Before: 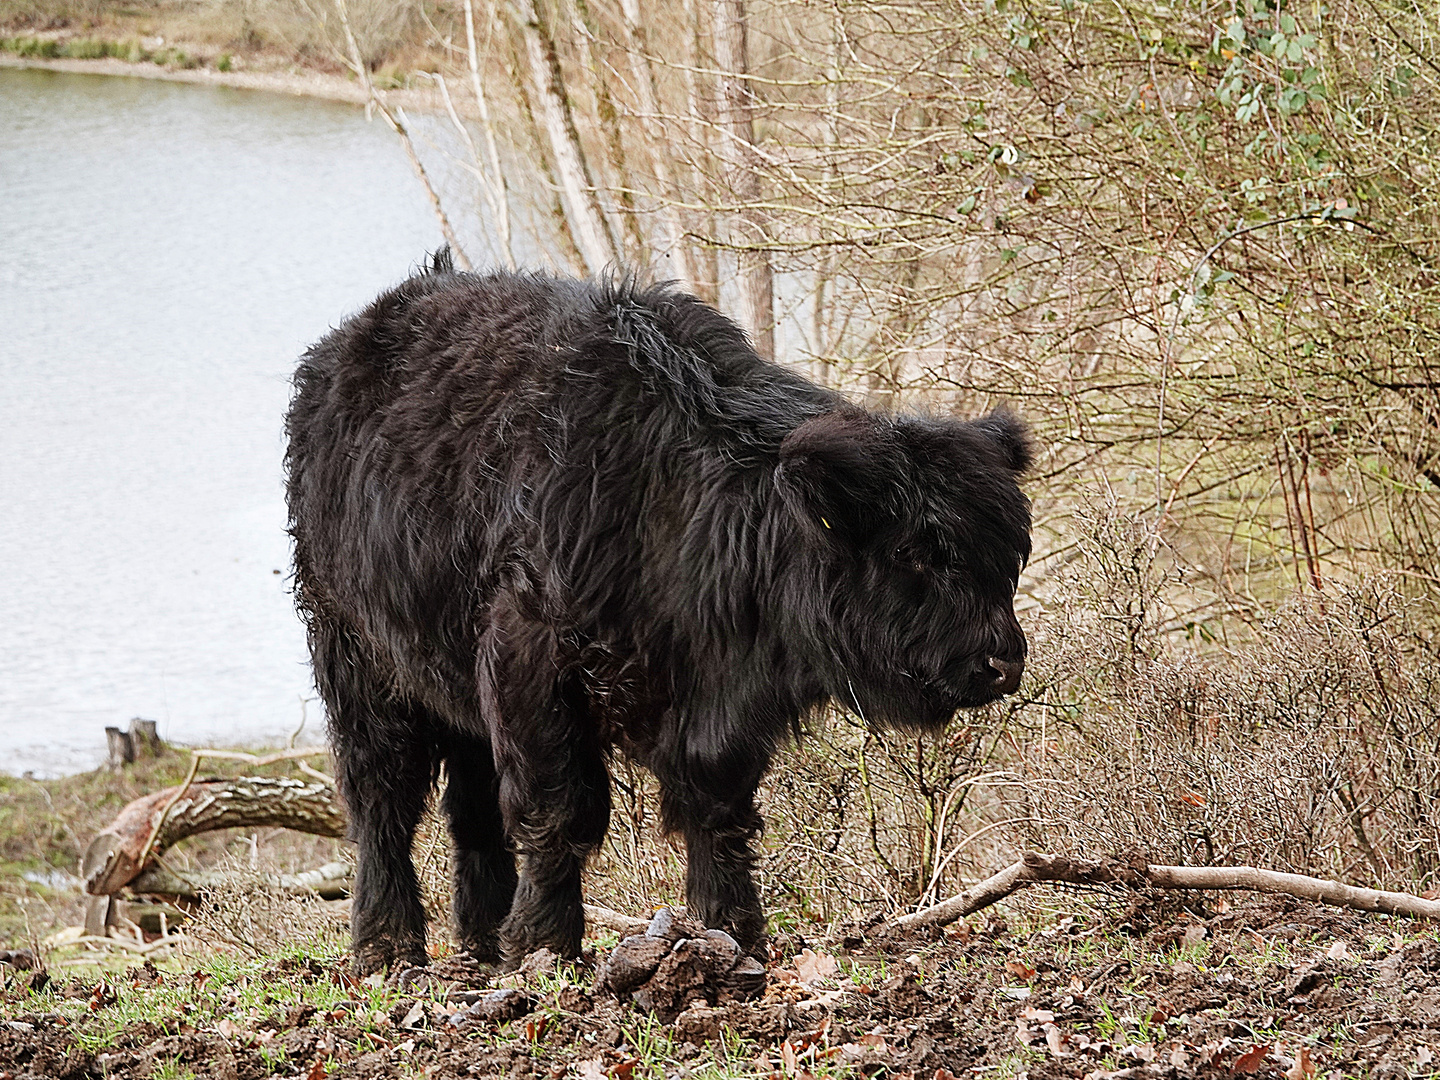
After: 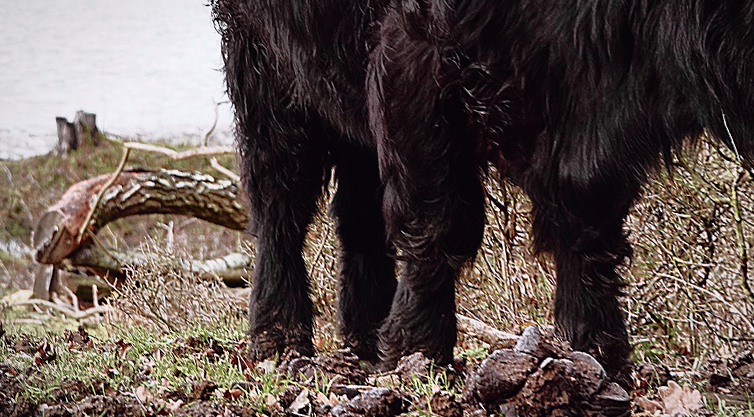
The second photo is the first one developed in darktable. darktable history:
tone curve: curves: ch0 [(0, 0.009) (0.105, 0.08) (0.195, 0.18) (0.283, 0.316) (0.384, 0.434) (0.485, 0.531) (0.638, 0.69) (0.81, 0.872) (1, 0.977)]; ch1 [(0, 0) (0.161, 0.092) (0.35, 0.33) (0.379, 0.401) (0.456, 0.469) (0.498, 0.502) (0.52, 0.536) (0.586, 0.617) (0.635, 0.655) (1, 1)]; ch2 [(0, 0) (0.371, 0.362) (0.437, 0.437) (0.483, 0.484) (0.53, 0.515) (0.56, 0.571) (0.622, 0.606) (1, 1)], color space Lab, independent channels, preserve colors none
rotate and perspective: rotation 1.69°, lens shift (vertical) -0.023, lens shift (horizontal) -0.291, crop left 0.025, crop right 0.988, crop top 0.092, crop bottom 0.842
rgb curve: curves: ch0 [(0, 0) (0.415, 0.237) (1, 1)]
crop and rotate: top 54.778%, right 46.61%, bottom 0.159%
vignetting: fall-off radius 100%, width/height ratio 1.337
